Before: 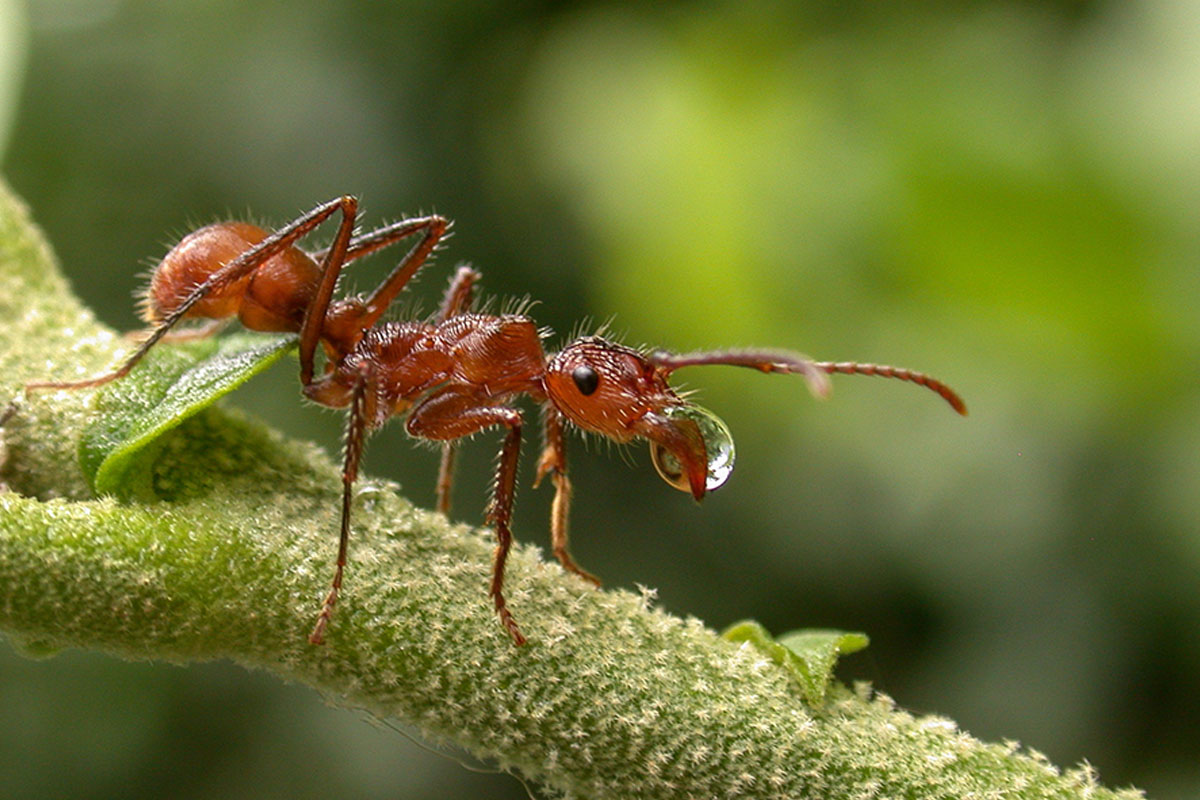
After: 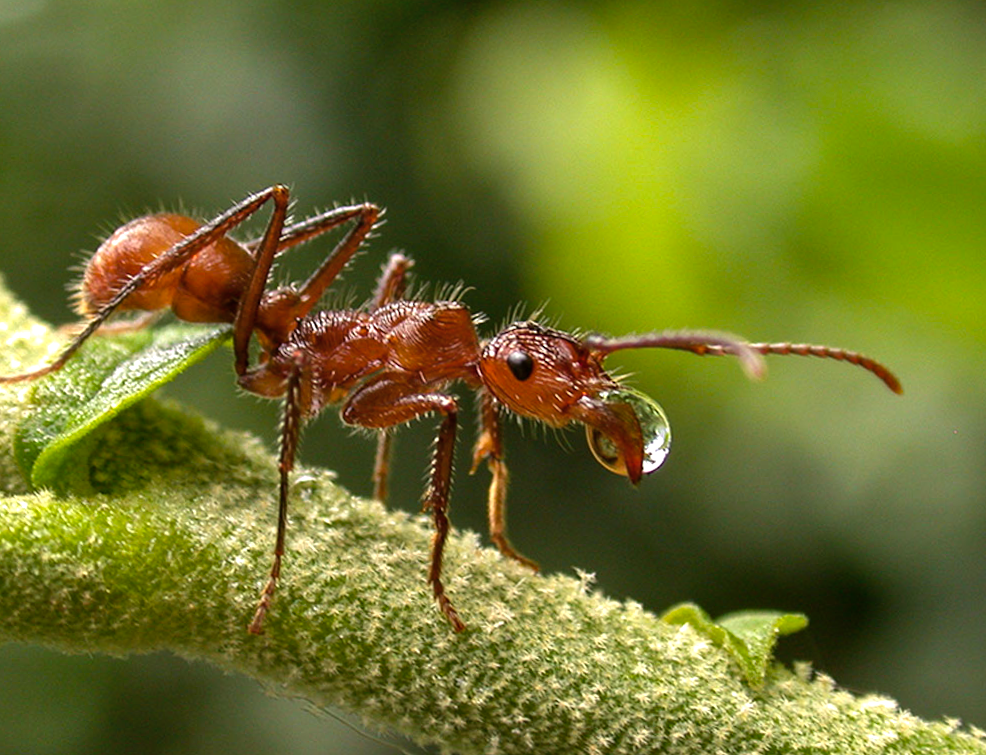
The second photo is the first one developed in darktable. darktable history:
shadows and highlights: white point adjustment 0.05, highlights color adjustment 55.9%, soften with gaussian
crop and rotate: angle 1°, left 4.281%, top 0.642%, right 11.383%, bottom 2.486%
color balance rgb: linear chroma grading › global chroma 10%, global vibrance 10%, contrast 15%, saturation formula JzAzBz (2021)
exposure: compensate highlight preservation false
